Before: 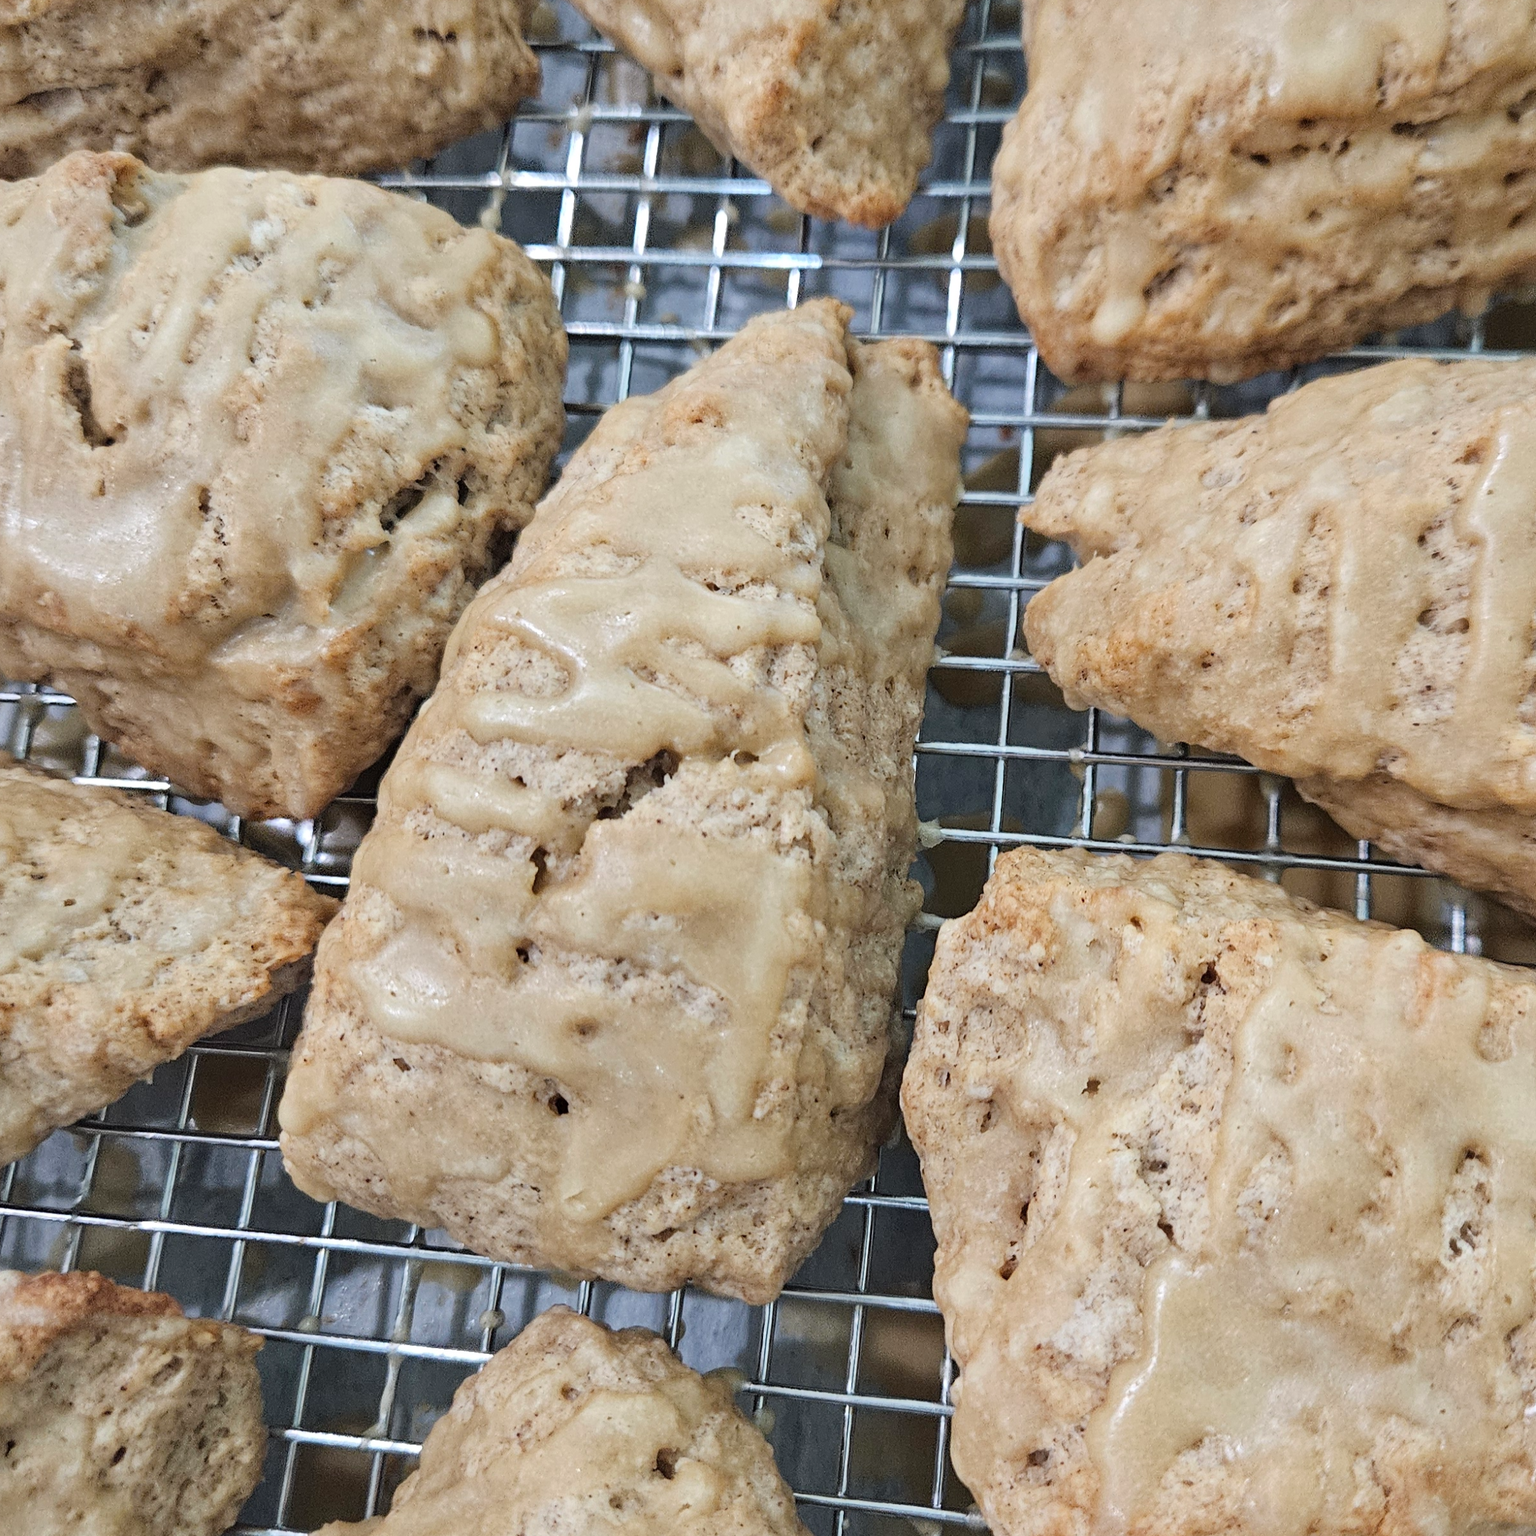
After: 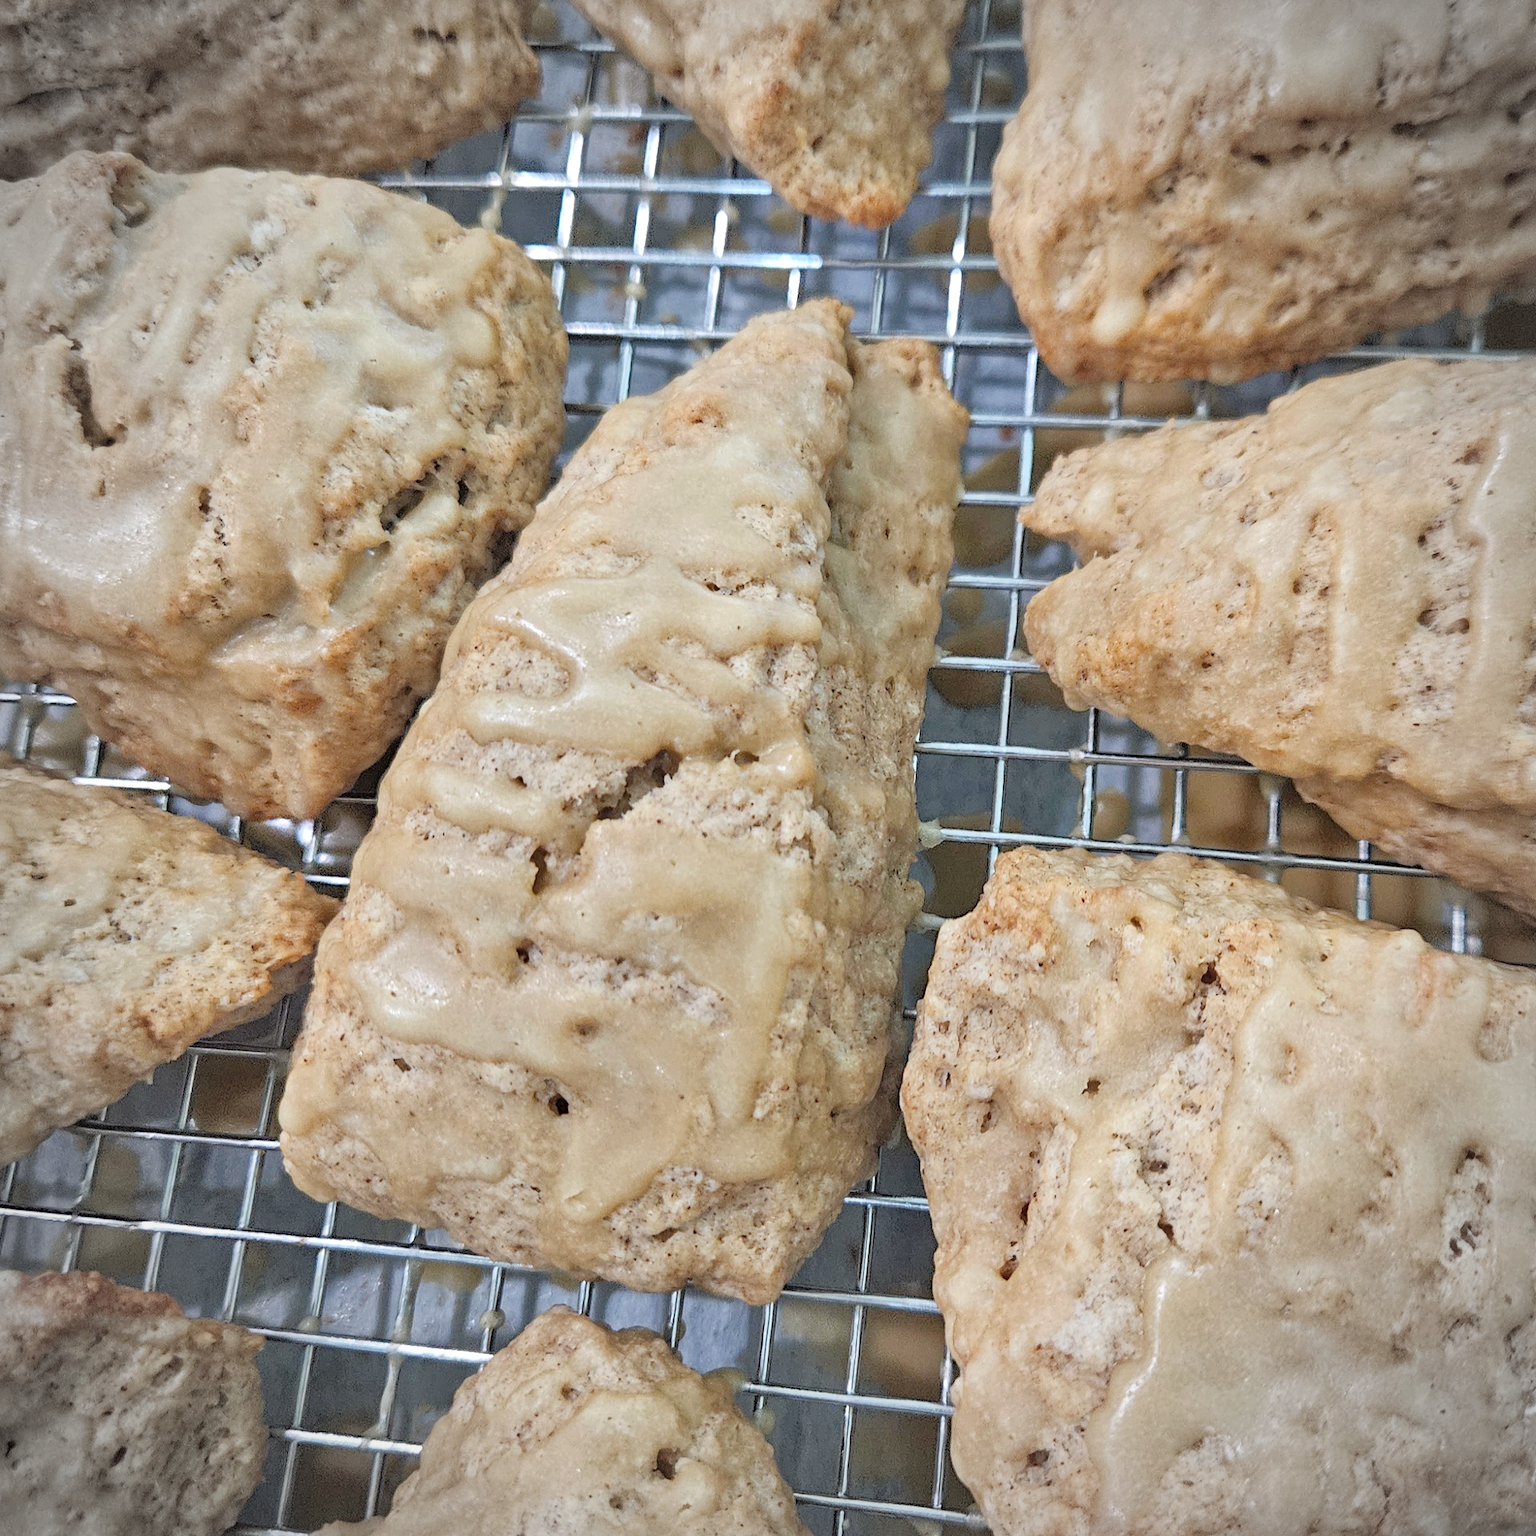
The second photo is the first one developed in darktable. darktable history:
vignetting: brightness -0.439, saturation -0.69, automatic ratio true
tone equalizer: -7 EV 0.156 EV, -6 EV 0.638 EV, -5 EV 1.13 EV, -4 EV 1.31 EV, -3 EV 1.14 EV, -2 EV 0.6 EV, -1 EV 0.159 EV
